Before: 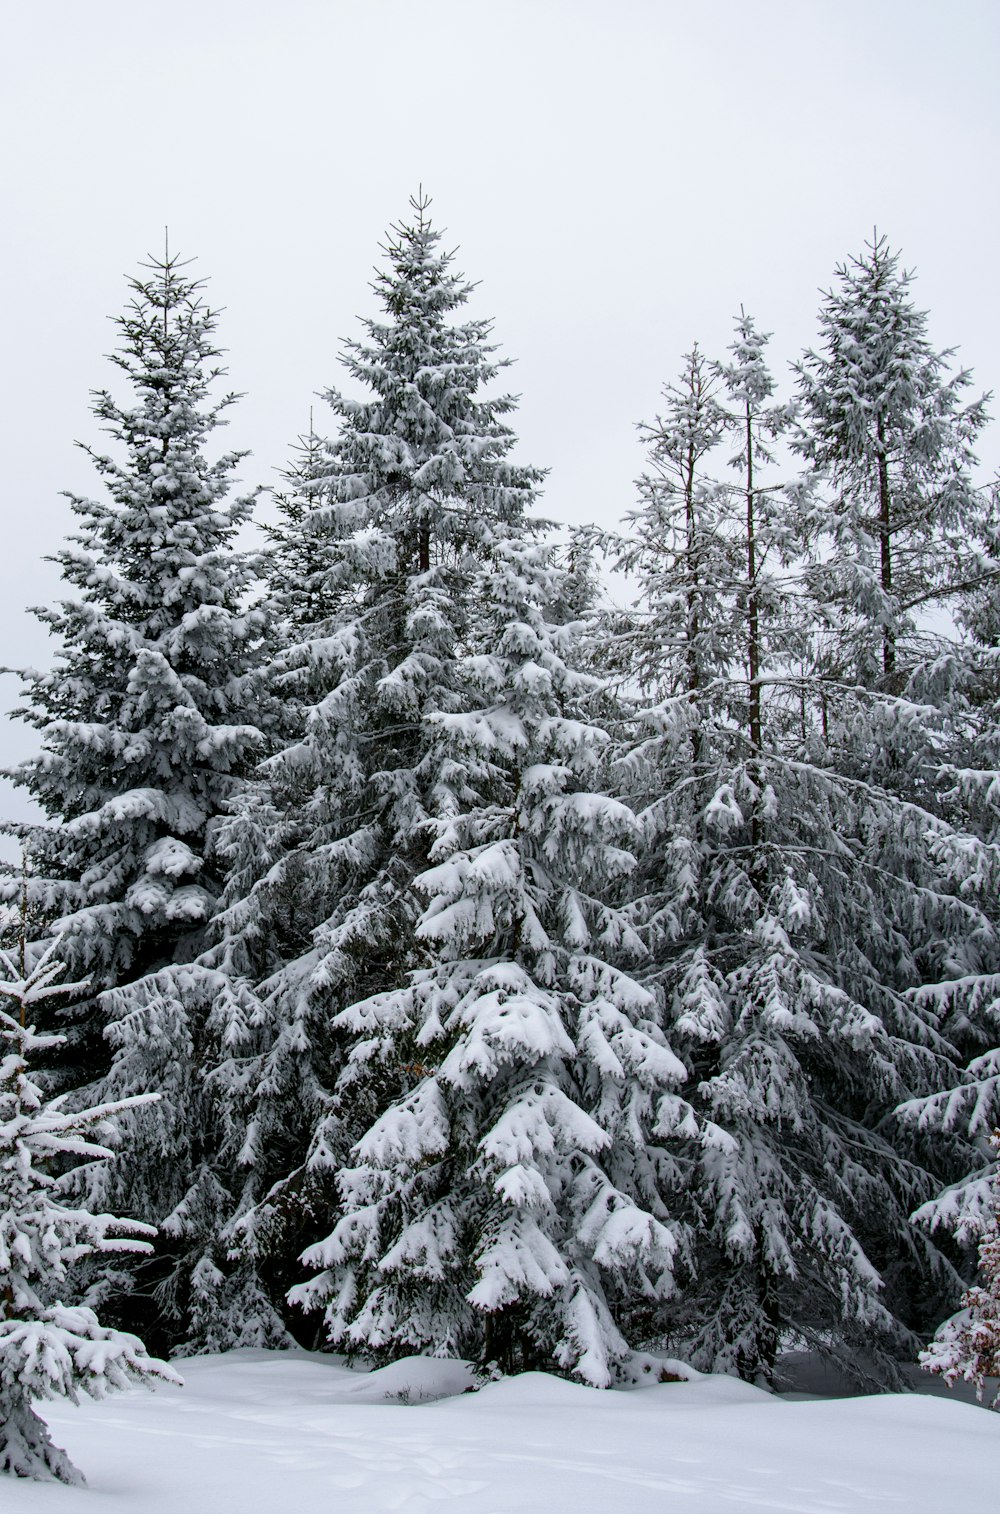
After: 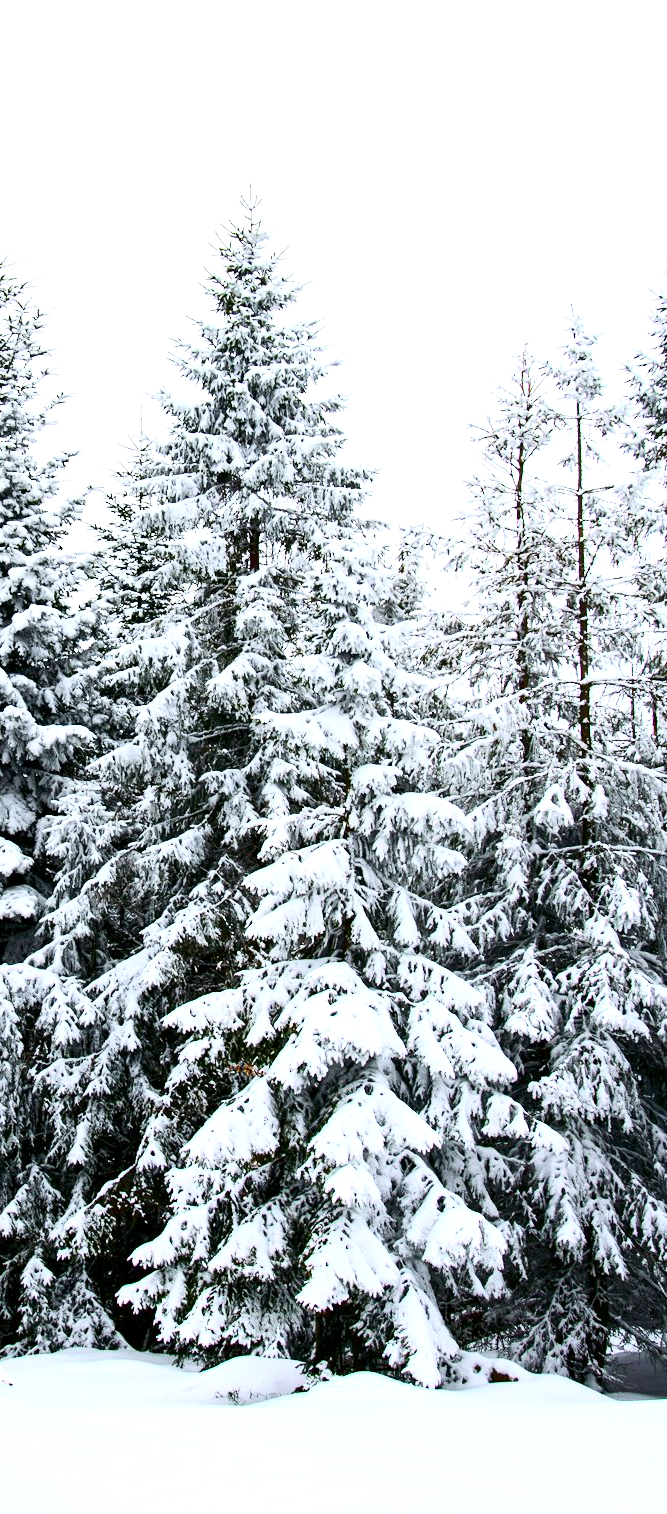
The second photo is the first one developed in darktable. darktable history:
crop: left 17.064%, right 16.23%
levels: white 99.93%
exposure: exposure 0.911 EV, compensate highlight preservation false
contrast brightness saturation: contrast 0.413, brightness 0.1, saturation 0.207
